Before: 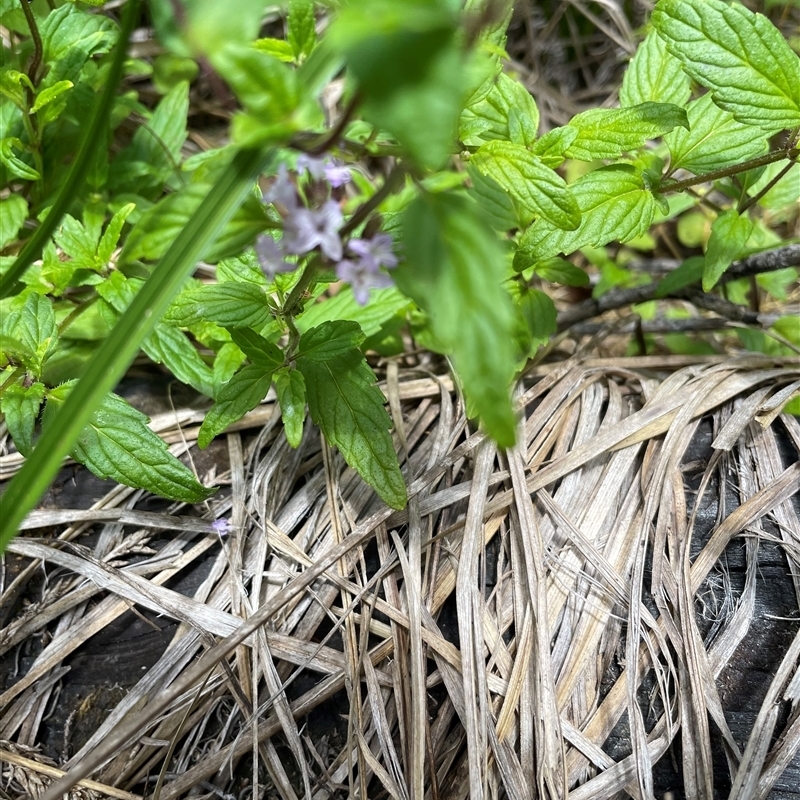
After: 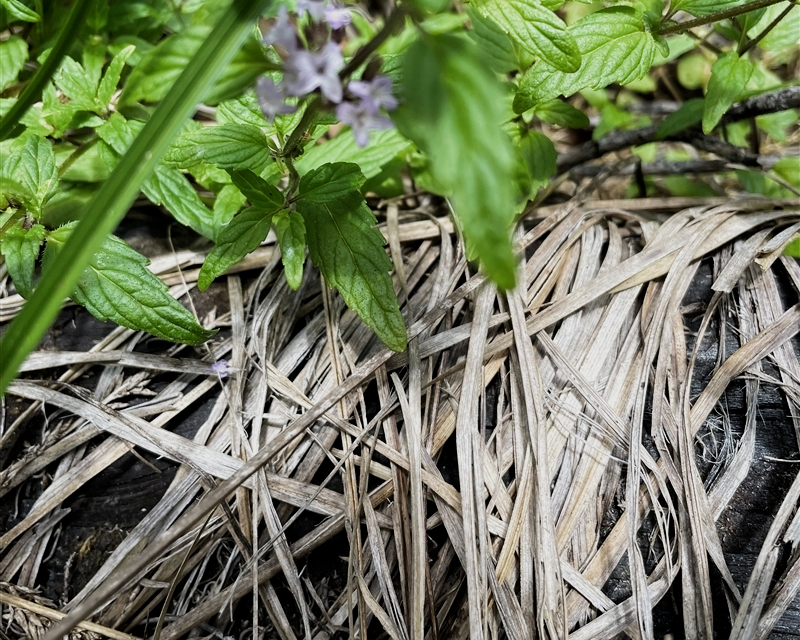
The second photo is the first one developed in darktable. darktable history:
crop and rotate: top 19.998%
filmic rgb: middle gray luminance 21.73%, black relative exposure -14 EV, white relative exposure 2.96 EV, threshold 6 EV, target black luminance 0%, hardness 8.81, latitude 59.69%, contrast 1.208, highlights saturation mix 5%, shadows ↔ highlights balance 41.6%, add noise in highlights 0, color science v3 (2019), use custom middle-gray values true, iterations of high-quality reconstruction 0, contrast in highlights soft, enable highlight reconstruction true
